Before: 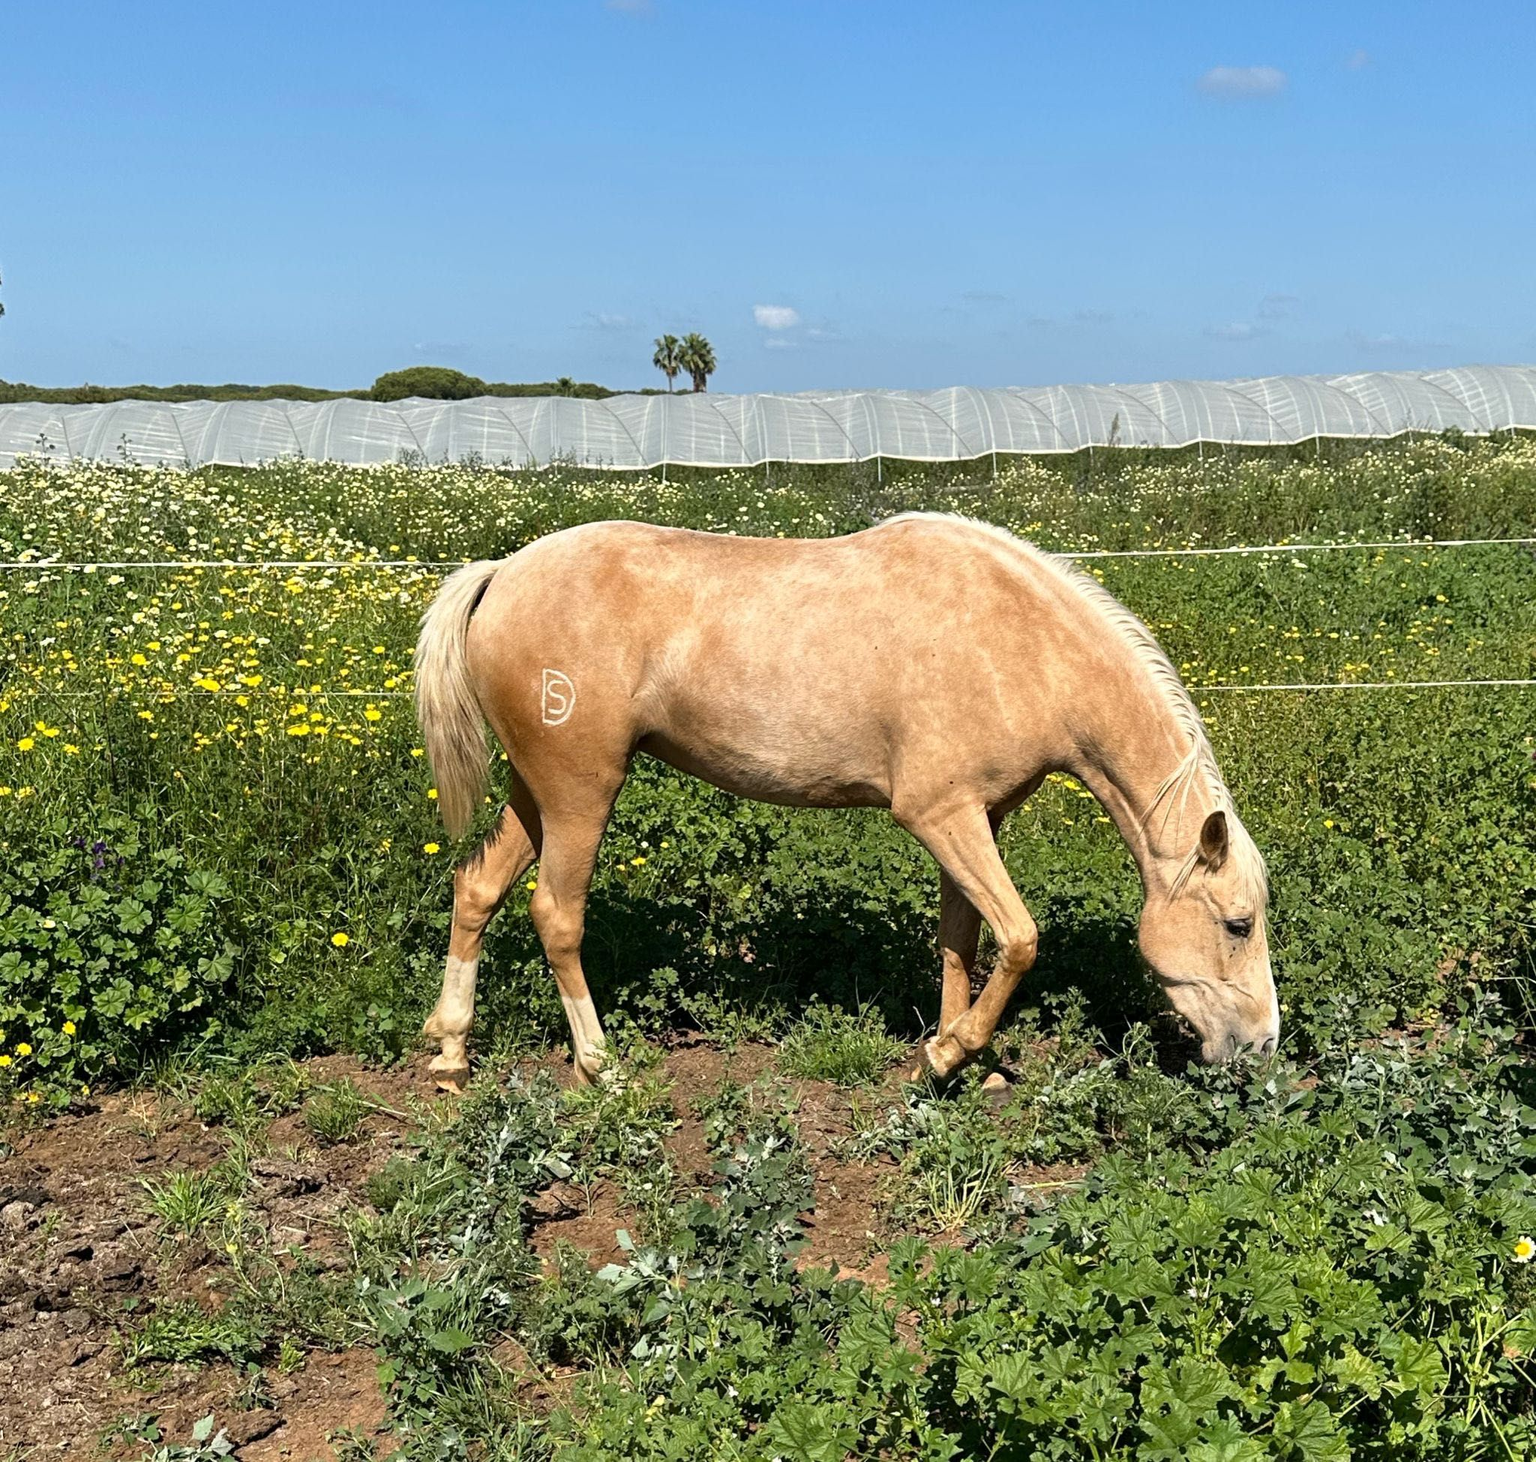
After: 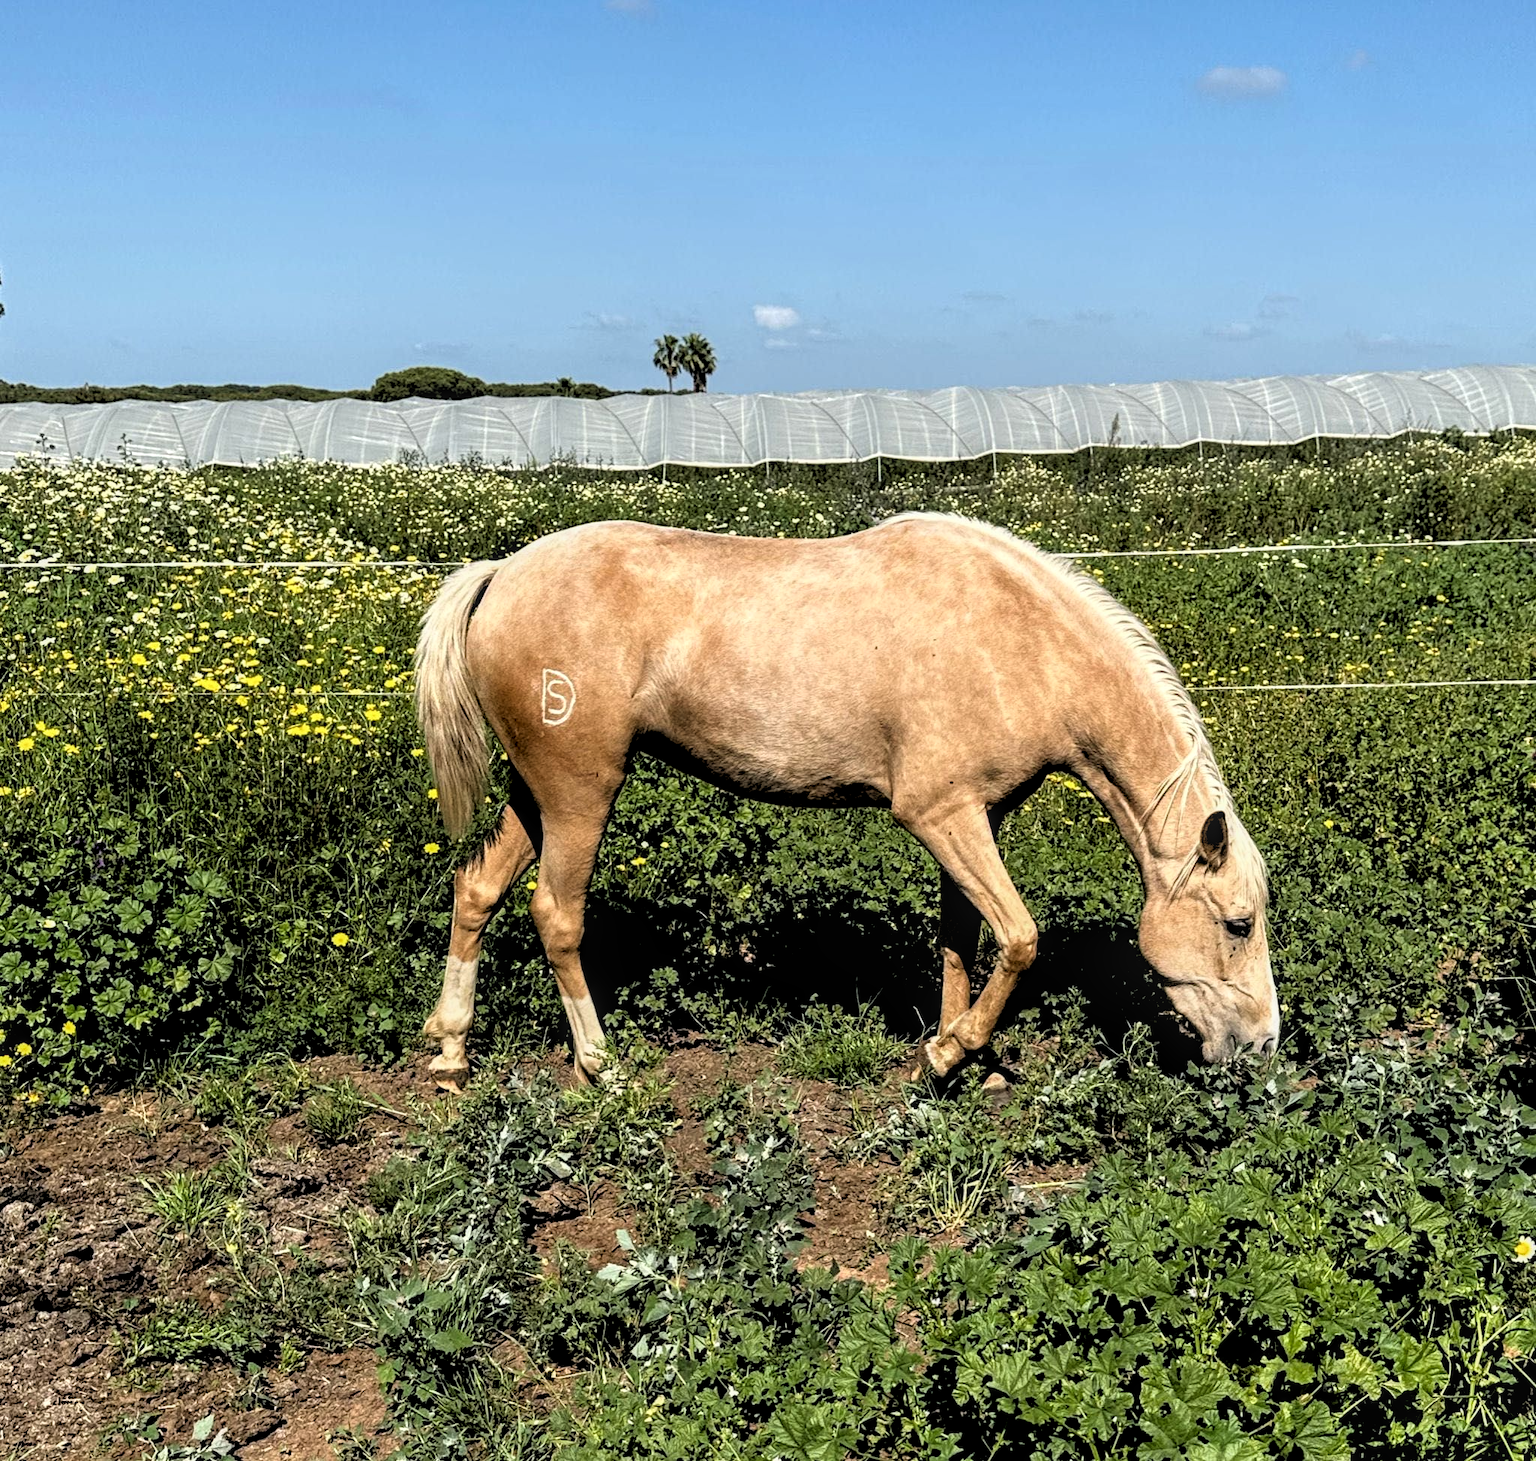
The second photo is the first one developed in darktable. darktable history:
local contrast: on, module defaults
shadows and highlights: shadows 0, highlights 40
rgb levels: levels [[0.034, 0.472, 0.904], [0, 0.5, 1], [0, 0.5, 1]]
exposure: exposure -0.116 EV, compensate exposure bias true, compensate highlight preservation false
